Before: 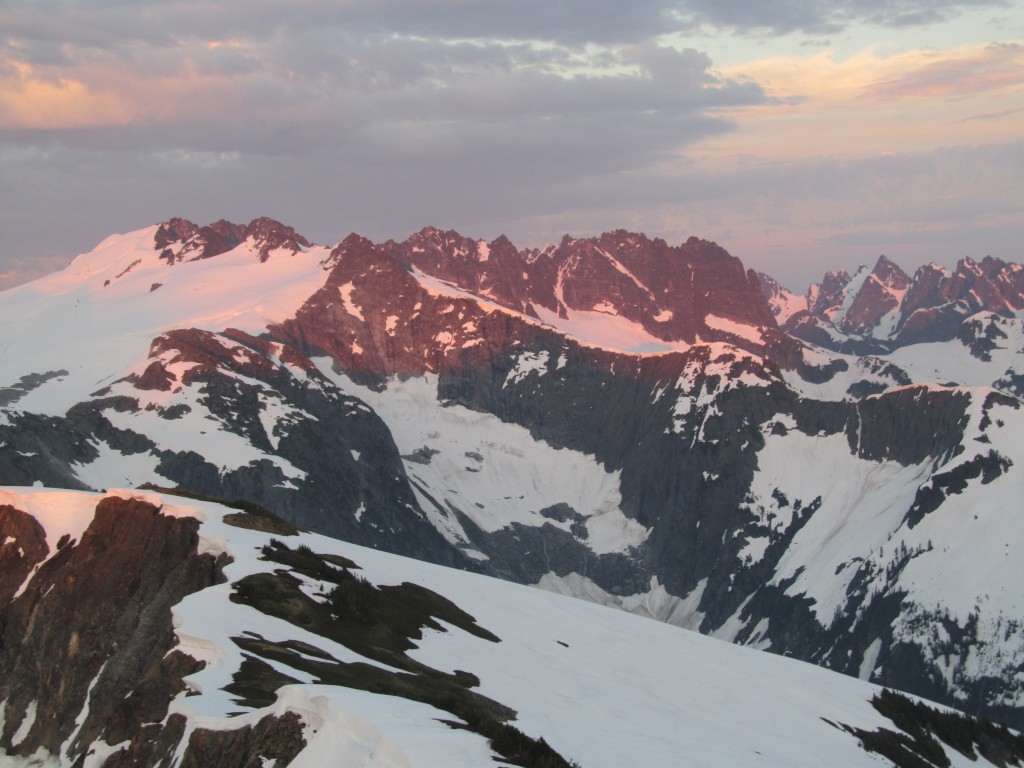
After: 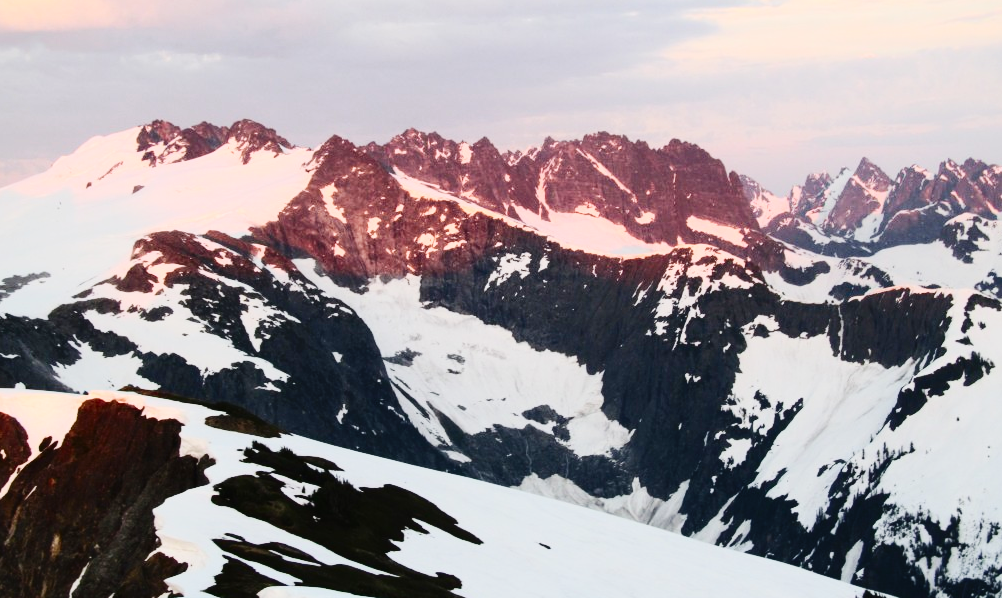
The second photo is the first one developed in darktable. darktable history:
contrast brightness saturation: contrast 0.29
base curve: curves: ch0 [(0, 0) (0.036, 0.025) (0.121, 0.166) (0.206, 0.329) (0.605, 0.79) (1, 1)], preserve colors none
crop and rotate: left 1.853%, top 12.862%, right 0.251%, bottom 9.164%
